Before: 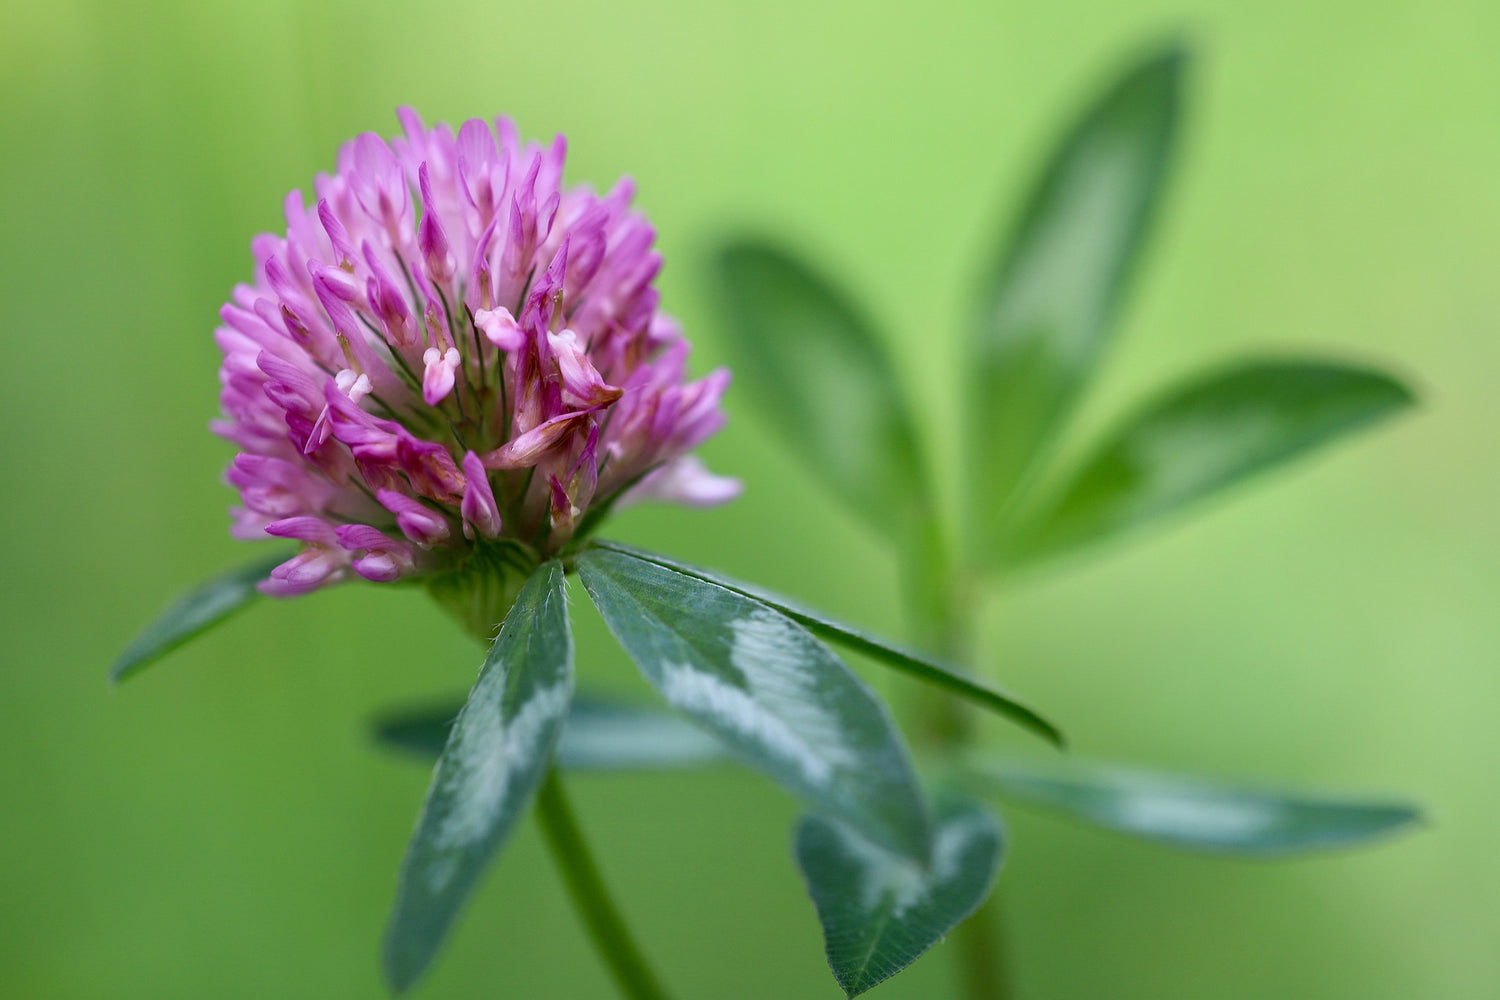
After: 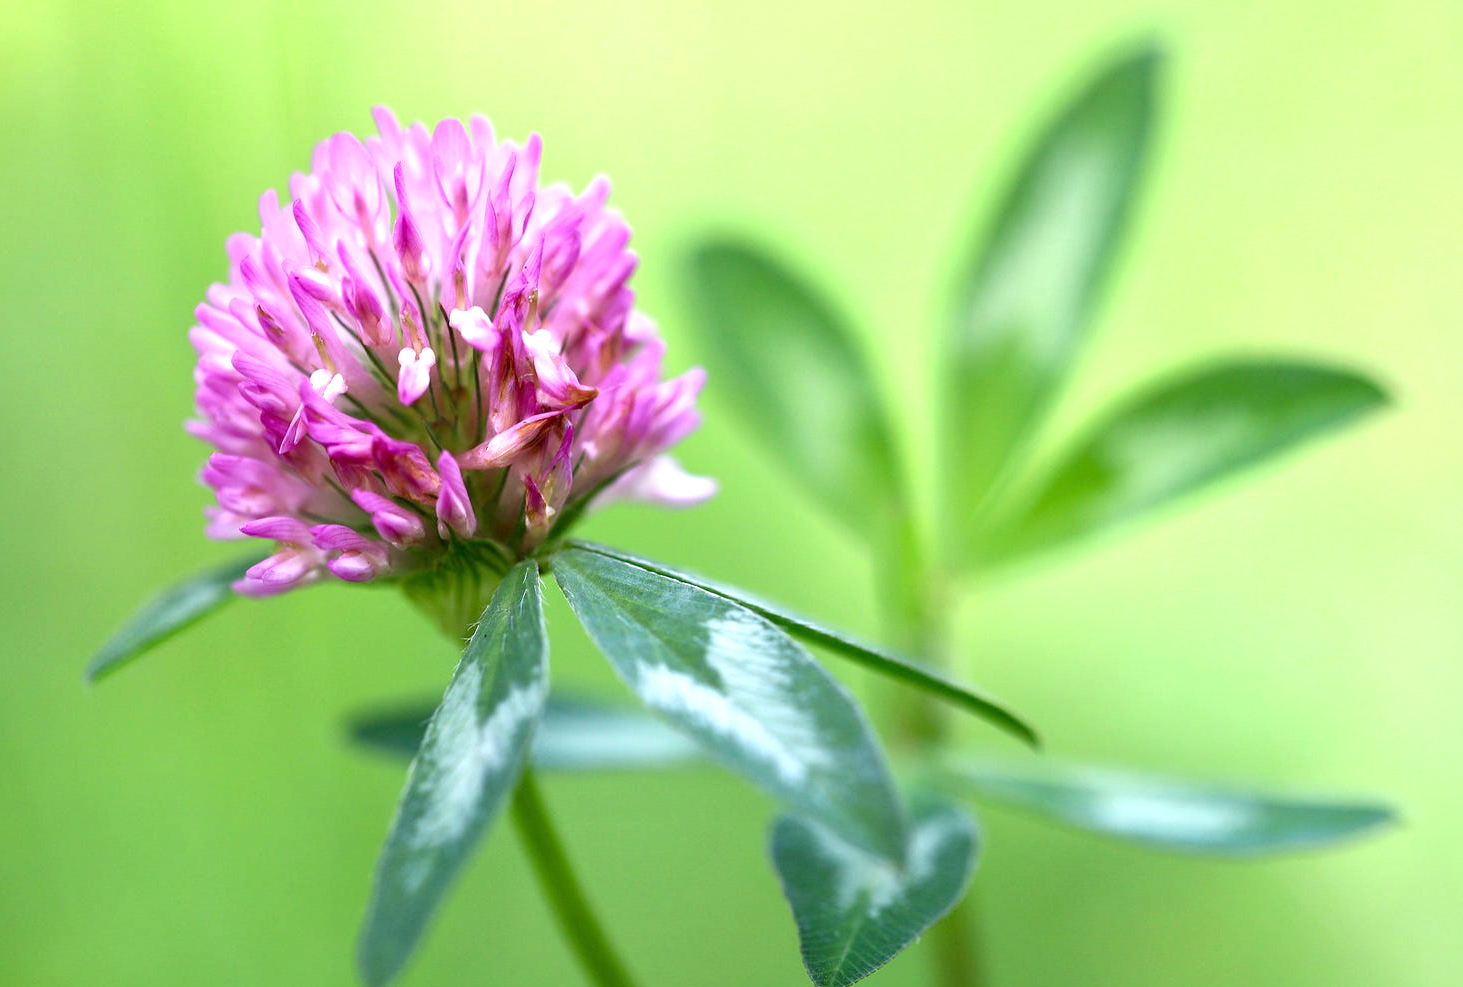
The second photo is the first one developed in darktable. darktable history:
exposure: exposure 1 EV, compensate highlight preservation false
crop and rotate: left 1.774%, right 0.633%, bottom 1.28%
